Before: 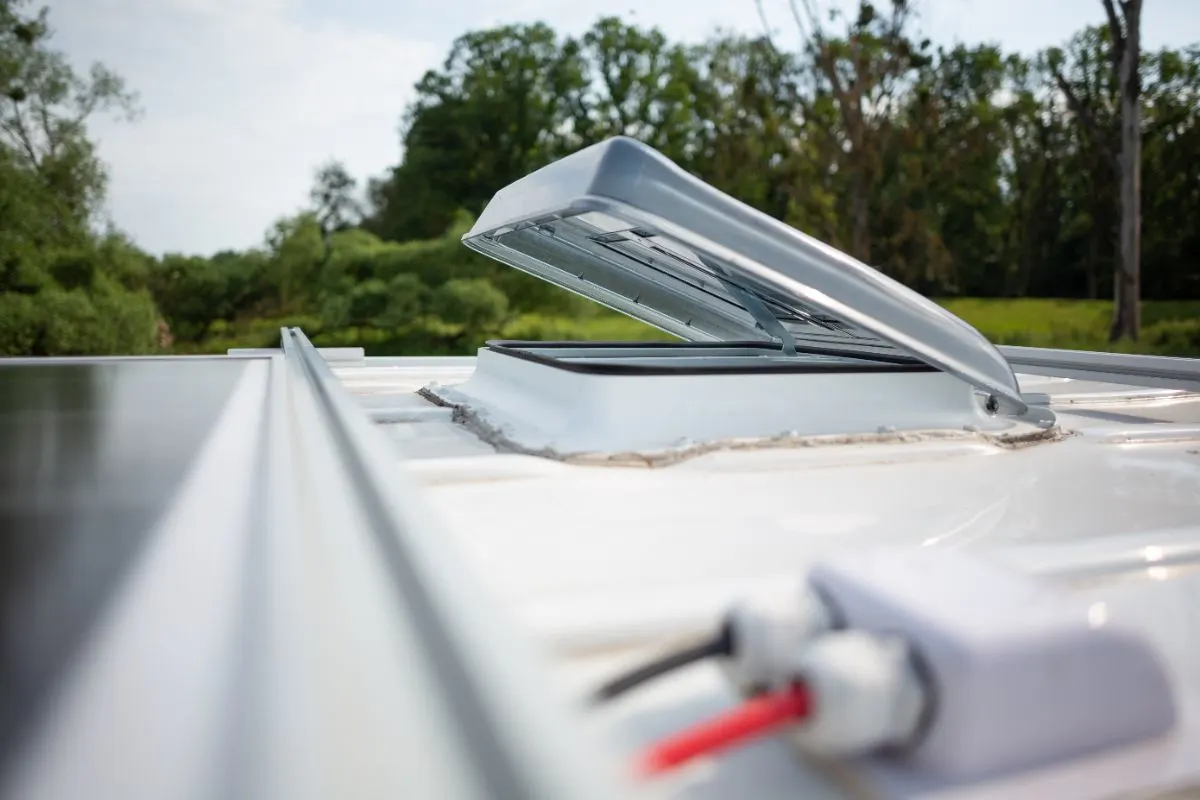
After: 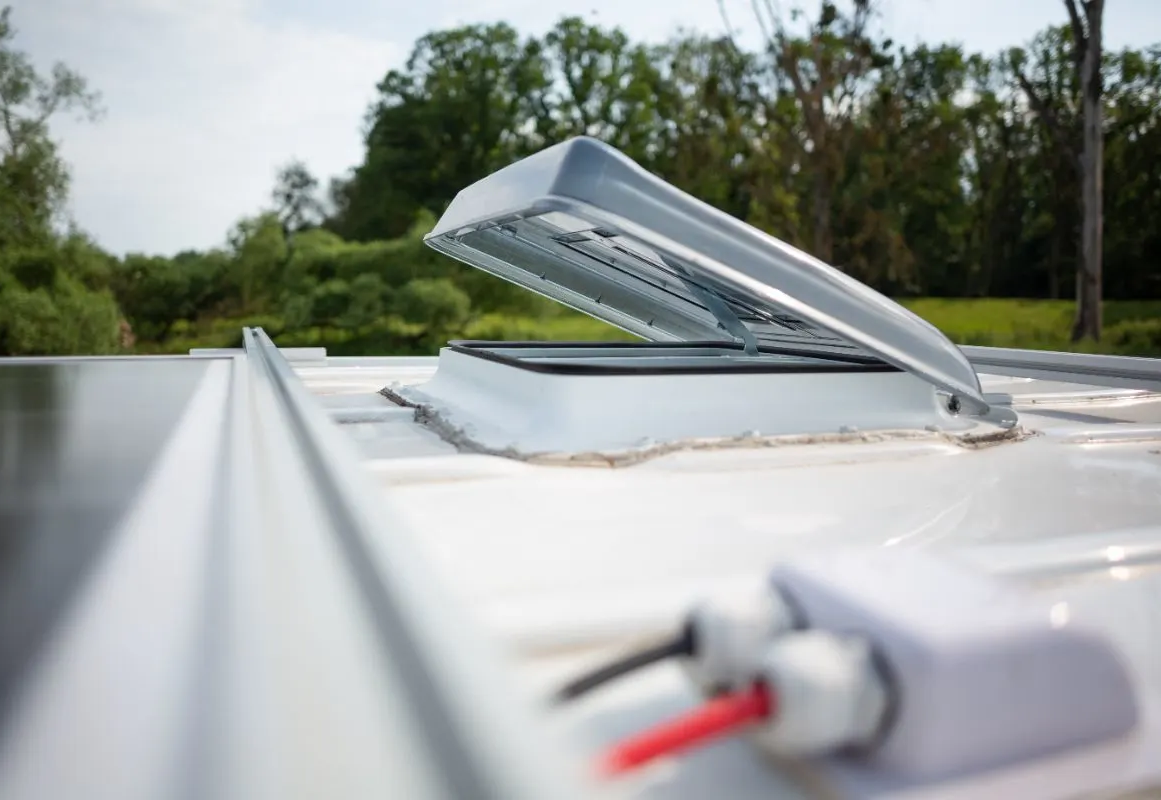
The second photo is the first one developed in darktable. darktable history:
crop and rotate: left 3.226%
